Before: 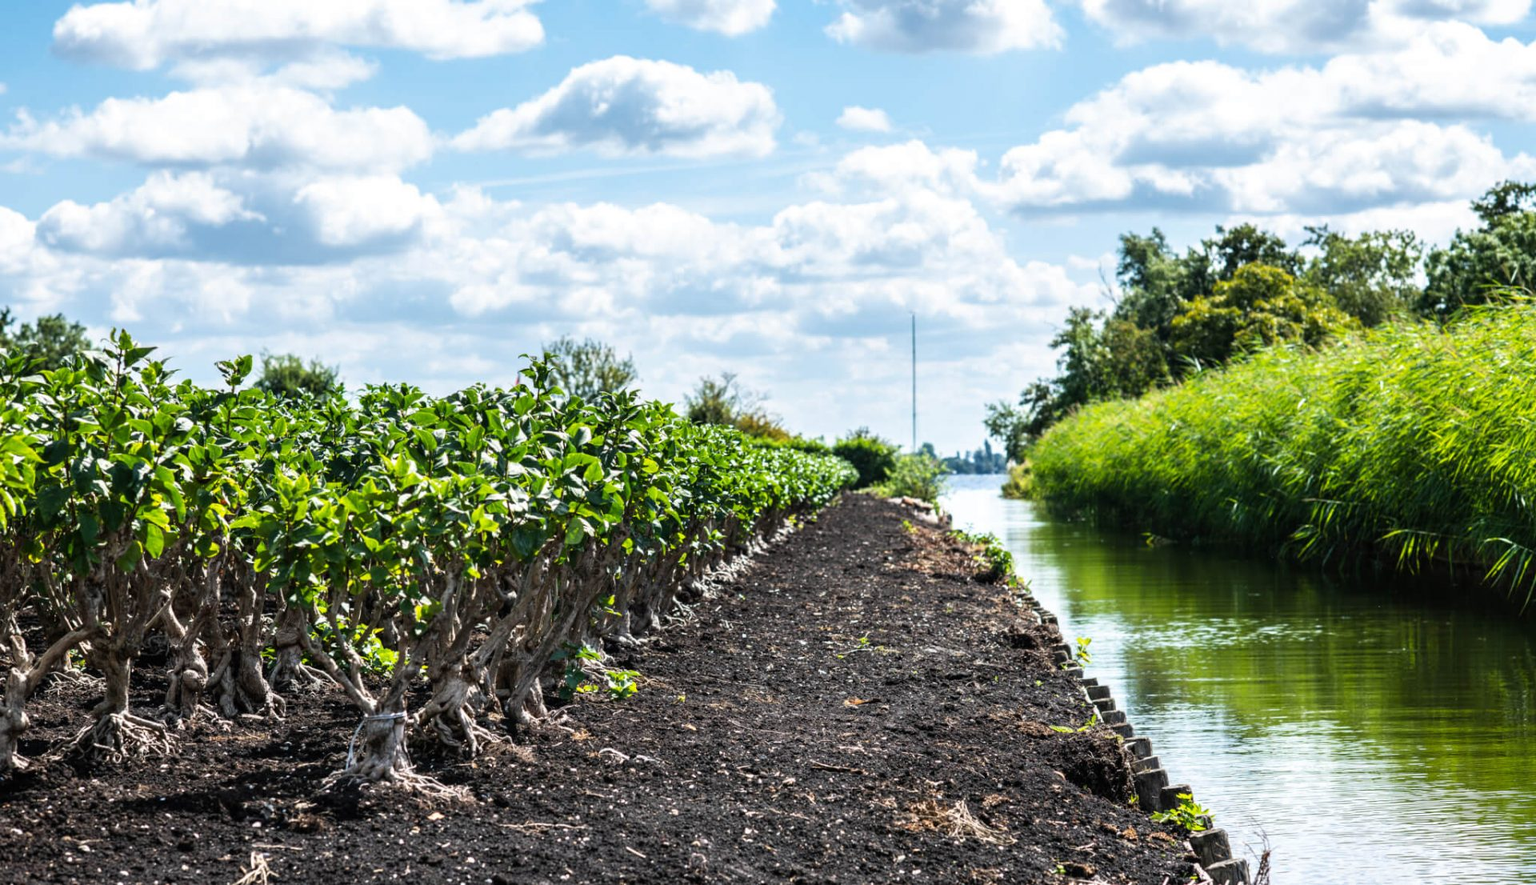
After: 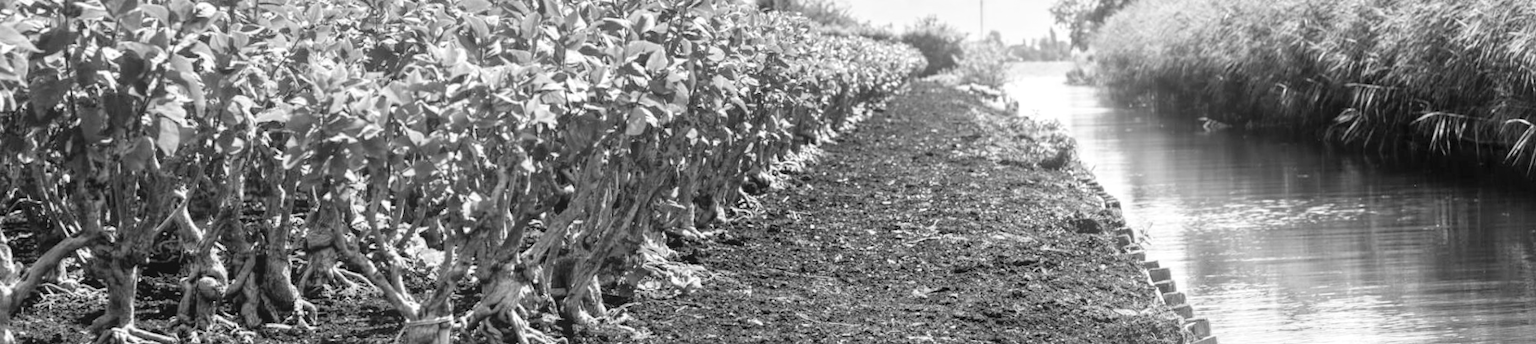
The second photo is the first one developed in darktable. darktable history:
monochrome: a 1.94, b -0.638
contrast brightness saturation: brightness 0.15
bloom: threshold 82.5%, strength 16.25%
rotate and perspective: rotation -0.013°, lens shift (vertical) -0.027, lens shift (horizontal) 0.178, crop left 0.016, crop right 0.989, crop top 0.082, crop bottom 0.918
local contrast: mode bilateral grid, contrast 20, coarseness 50, detail 120%, midtone range 0.2
crop: top 45.551%, bottom 12.262%
exposure: black level correction 0.001, exposure 0.014 EV, compensate highlight preservation false
color balance: input saturation 100.43%, contrast fulcrum 14.22%, output saturation 70.41%
